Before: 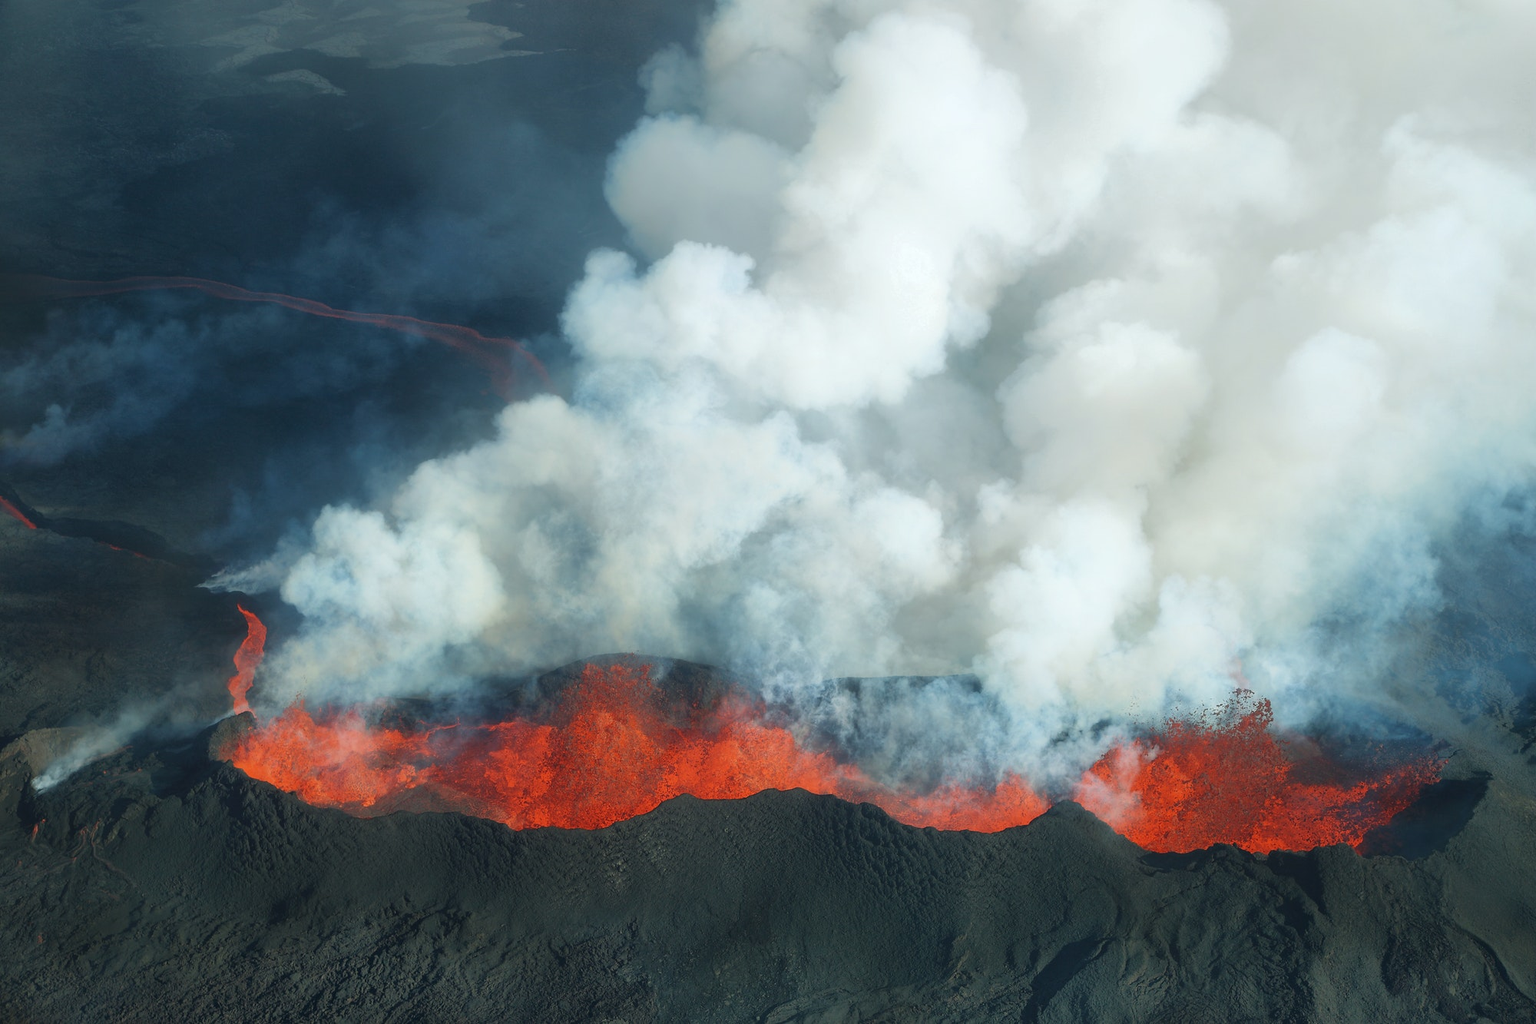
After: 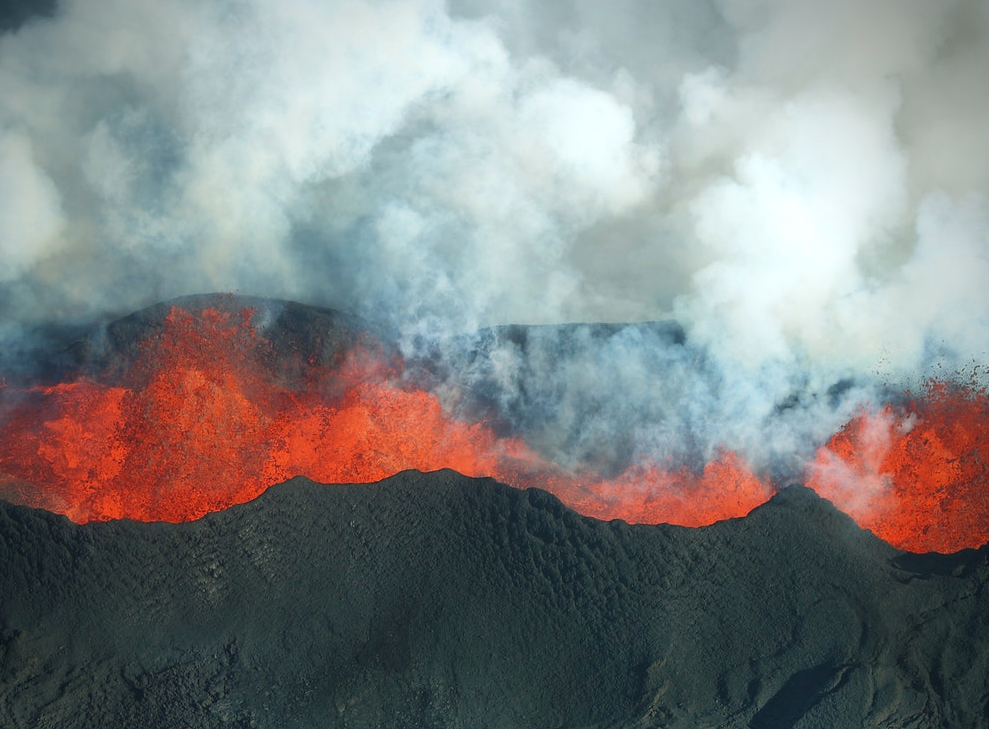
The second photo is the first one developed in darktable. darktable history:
crop: left 29.672%, top 41.786%, right 20.851%, bottom 3.487%
vignetting: brightness -0.629, saturation -0.007, center (-0.028, 0.239)
levels: levels [0, 0.474, 0.947]
